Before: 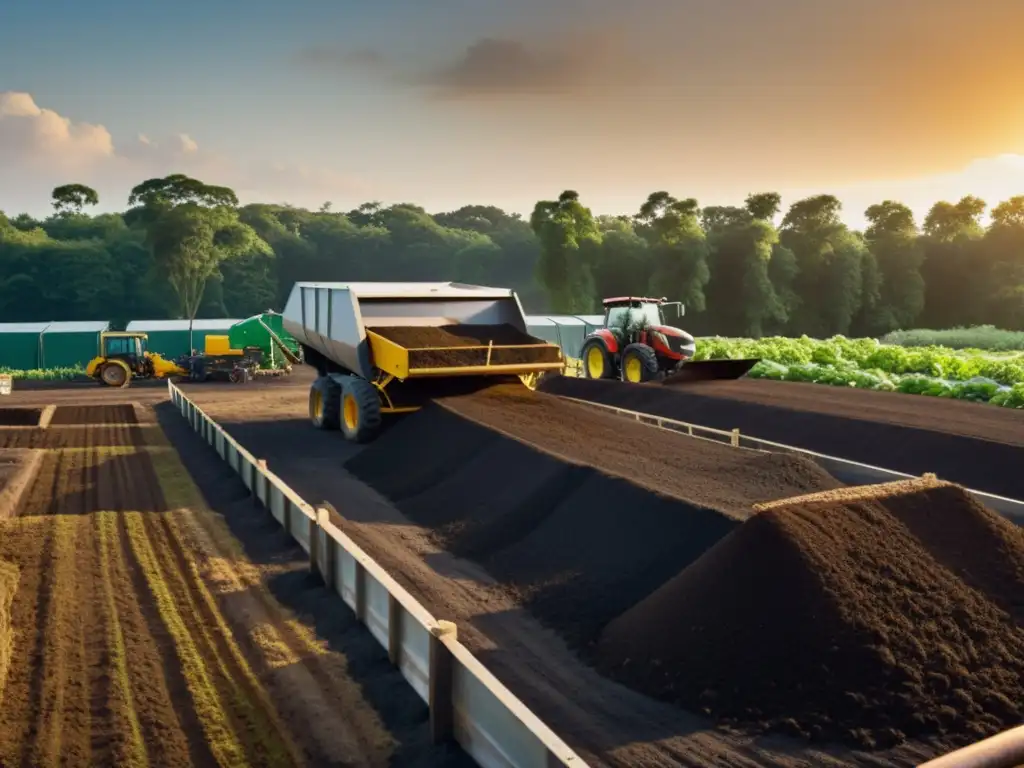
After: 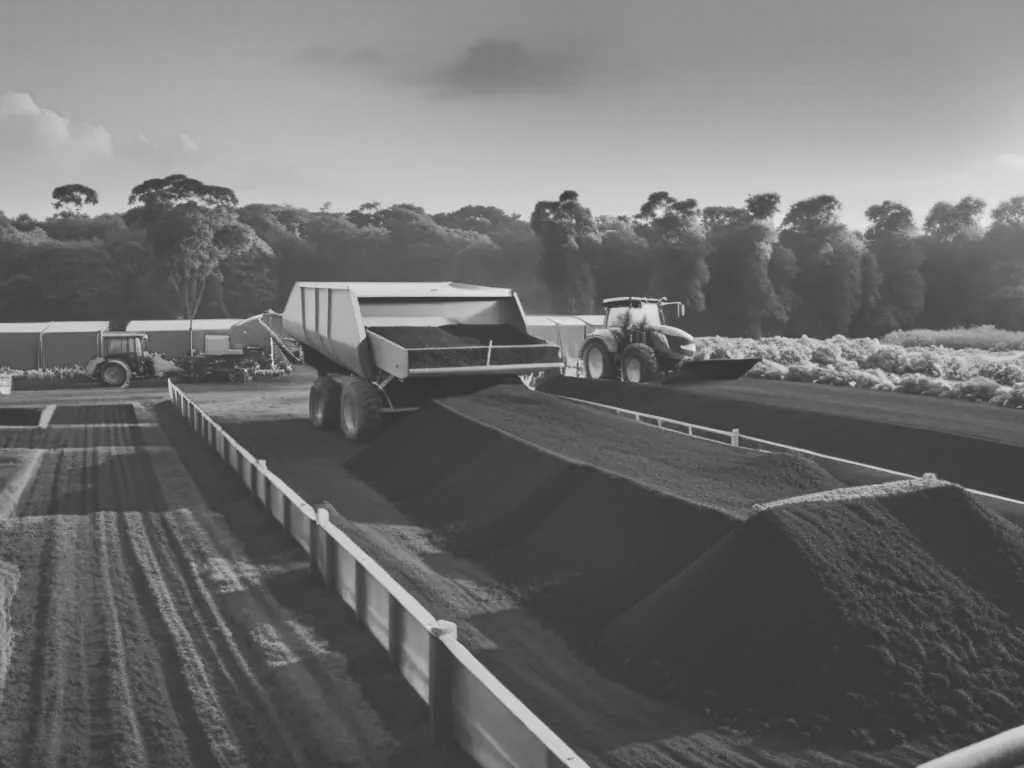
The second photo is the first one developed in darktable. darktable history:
tone curve: curves: ch0 [(0, 0) (0.003, 0.217) (0.011, 0.217) (0.025, 0.229) (0.044, 0.243) (0.069, 0.253) (0.1, 0.265) (0.136, 0.281) (0.177, 0.305) (0.224, 0.331) (0.277, 0.369) (0.335, 0.415) (0.399, 0.472) (0.468, 0.543) (0.543, 0.609) (0.623, 0.676) (0.709, 0.734) (0.801, 0.798) (0.898, 0.849) (1, 1)], preserve colors none
color look up table: target L [97.23, 88.12, 82.41, 81.33, 90.24, 76.61, 64.74, 70.35, 56.32, 53.59, 57.48, 40.73, 33.6, 26.21, 11.26, 3.321, 203.09, 81.69, 60.56, 63.22, 60.17, 66.24, 46.84, 52.01, 43.19, 29.29, 31.46, 24.42, 7.247, 90.94, 86.7, 80.24, 75.15, 71.47, 69.24, 81.33, 85.98, 50.03, 46.43, 44.82, 62.08, 49.64, 26.65, 97.23, 91.64, 75.15, 69.24, 55.93, 28.42], target a [-0.098, -0.002, -0.002, 0, -0.1, -0.001, -0.002, 0, -0.001, 0 ×5, -0.002, -0.001, 0, -0.001, 0, -0.001, -0.001, -0.001, 0, -0.001, 0, 0, -0.001, -0.001, -0.131, -0.002, -0.002, -0.002, -0.001, -0.002, -0.002, 0, -0.002, 0 ×4, -0.001, 0, -0.098, -0.002, -0.001, -0.002, 0, 0], target b [1.216, 0.02, 0.02, -0.001, 1.236, 0.019, 0.019, 0, 0.002, 0.001, 0.001, -0.002, 0.002, 0.002, 0.014, 0.009, -0.002, 0, 0.001, 0.018, 0.018, 0.018, 0.002 ×4, 0.014, 0.013, 1.613, 0.019, 0.02, 0.02, 0.019, 0.019, 0.019, -0.001, 0.02, 0.002, 0.002, 0.002, 0.001, 0.017, 0.002, 1.216, 0.019, 0.019, 0.019, 0.001, 0.002], num patches 49
